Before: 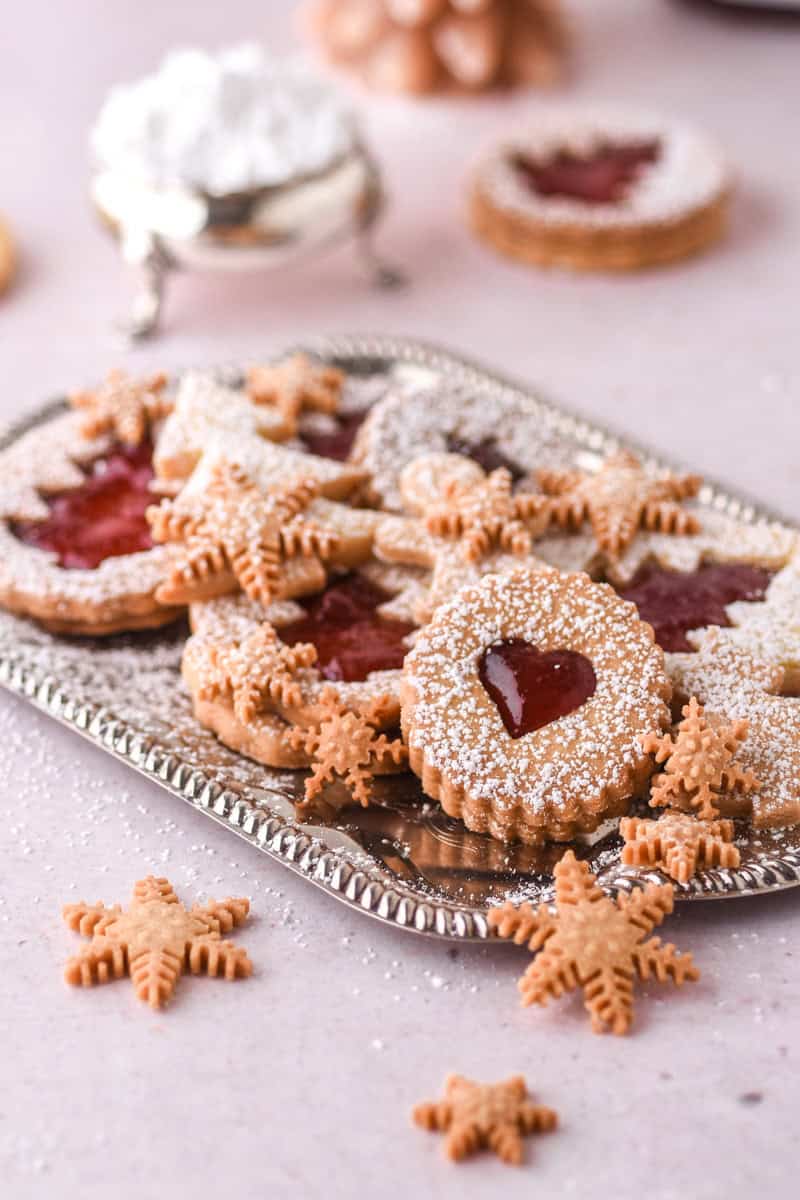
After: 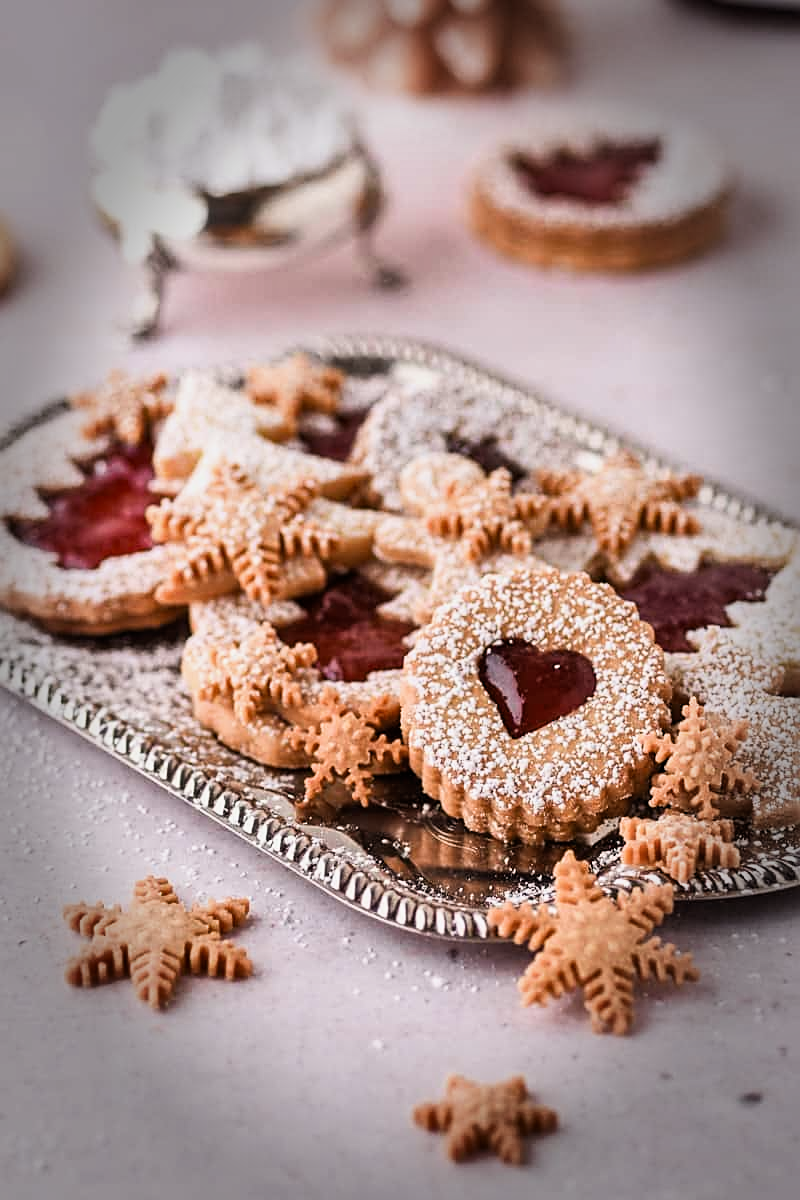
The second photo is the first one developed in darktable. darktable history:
vignetting: fall-off start 66.7%, fall-off radius 39.74%, brightness -0.576, saturation -0.258, automatic ratio true, width/height ratio 0.671, dithering 16-bit output
tone equalizer: on, module defaults
filmic rgb: black relative exposure -8.07 EV, white relative exposure 3 EV, hardness 5.35, contrast 1.25
sharpen: on, module defaults
shadows and highlights: shadows 53, soften with gaussian
